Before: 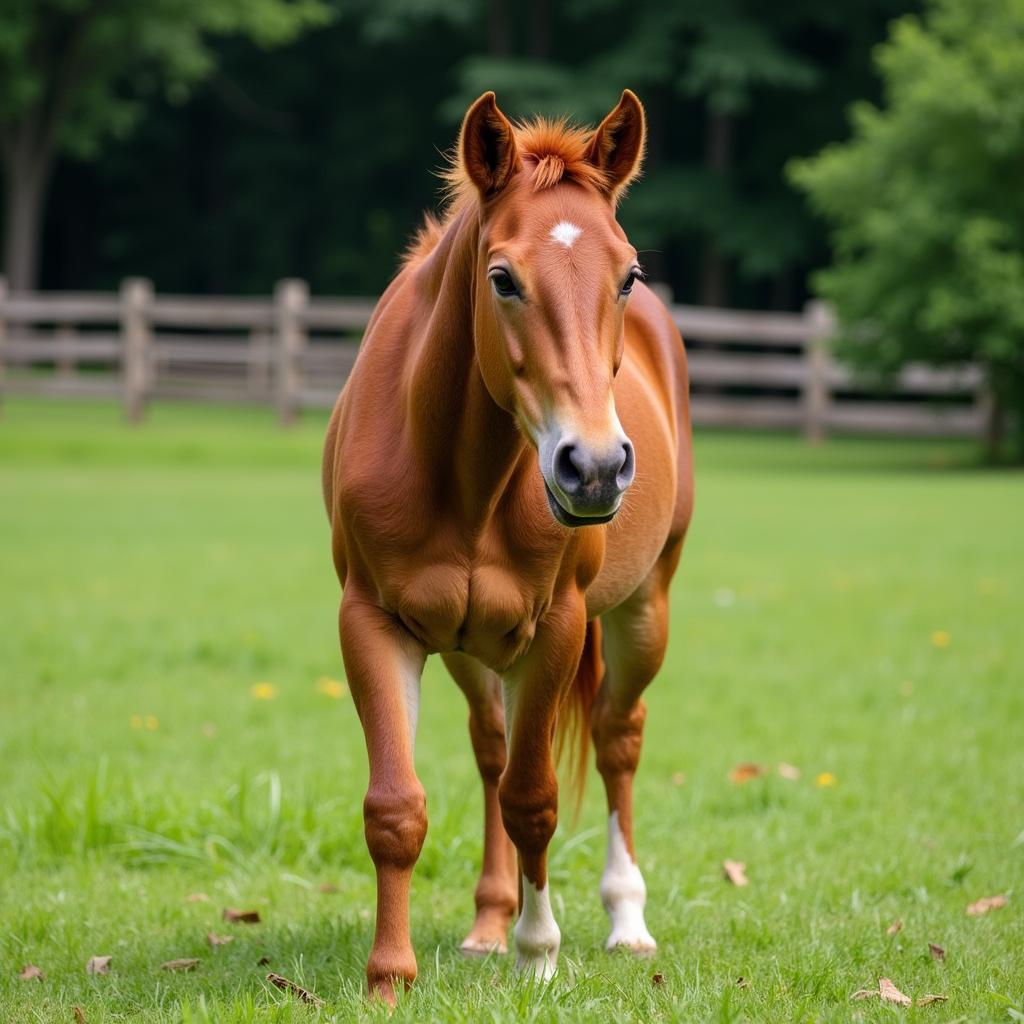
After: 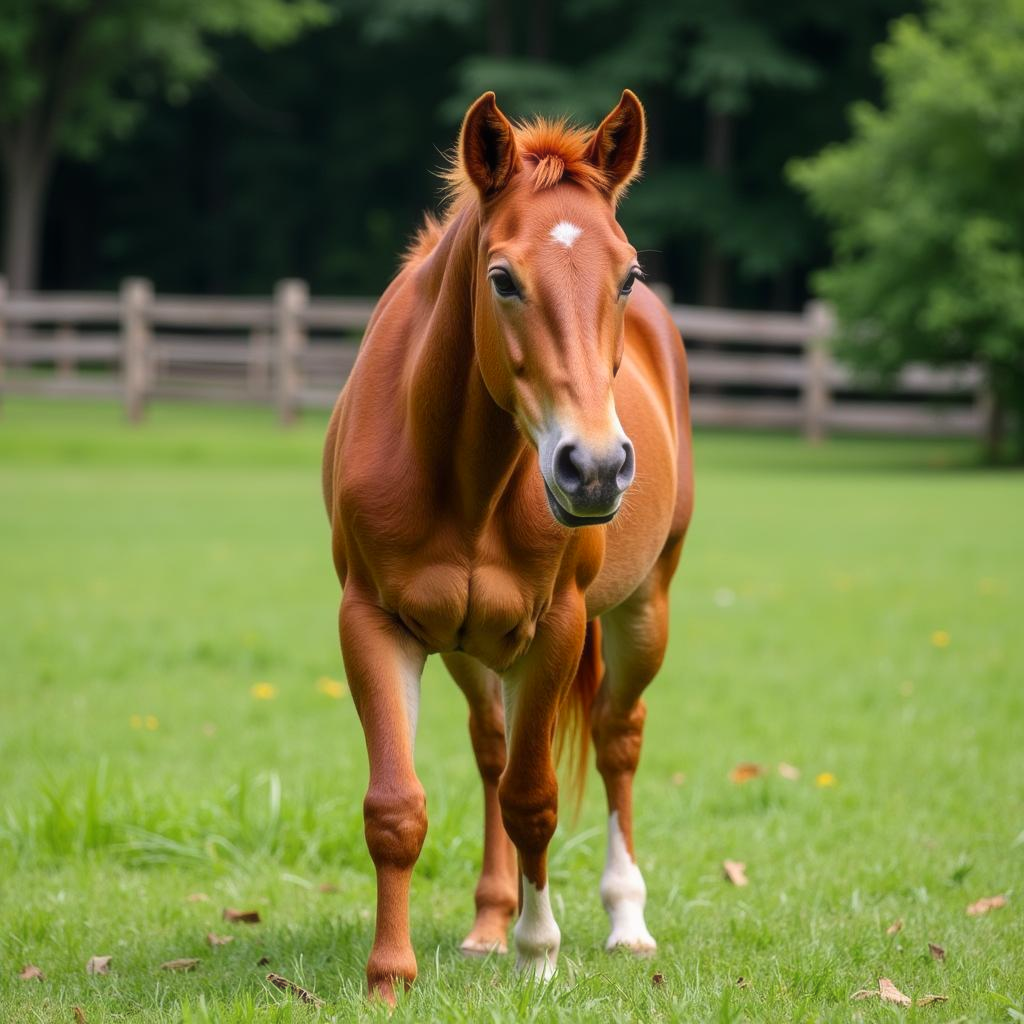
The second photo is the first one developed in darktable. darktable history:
color zones: curves: ch1 [(0, 0.525) (0.143, 0.556) (0.286, 0.52) (0.429, 0.5) (0.571, 0.5) (0.714, 0.5) (0.857, 0.503) (1, 0.525)]
haze removal: strength -0.083, distance 0.365, compatibility mode true, adaptive false
